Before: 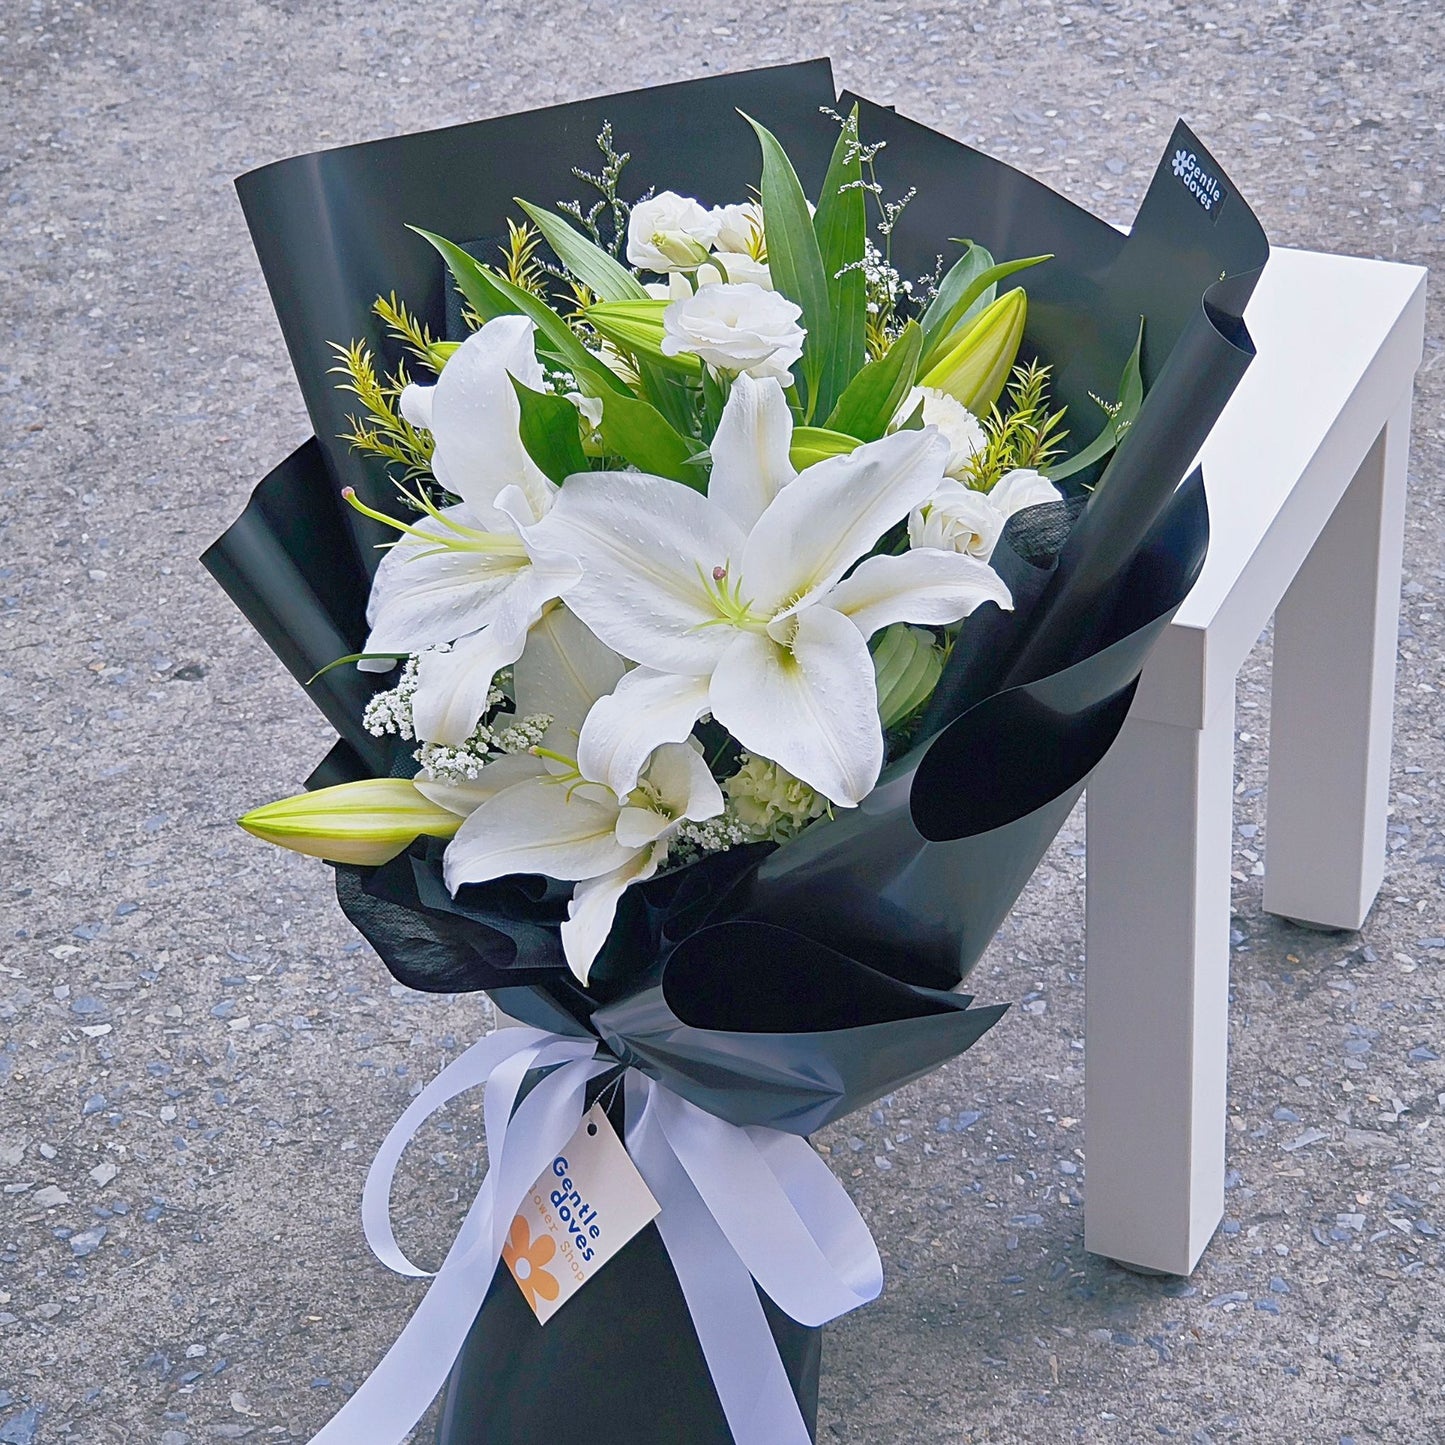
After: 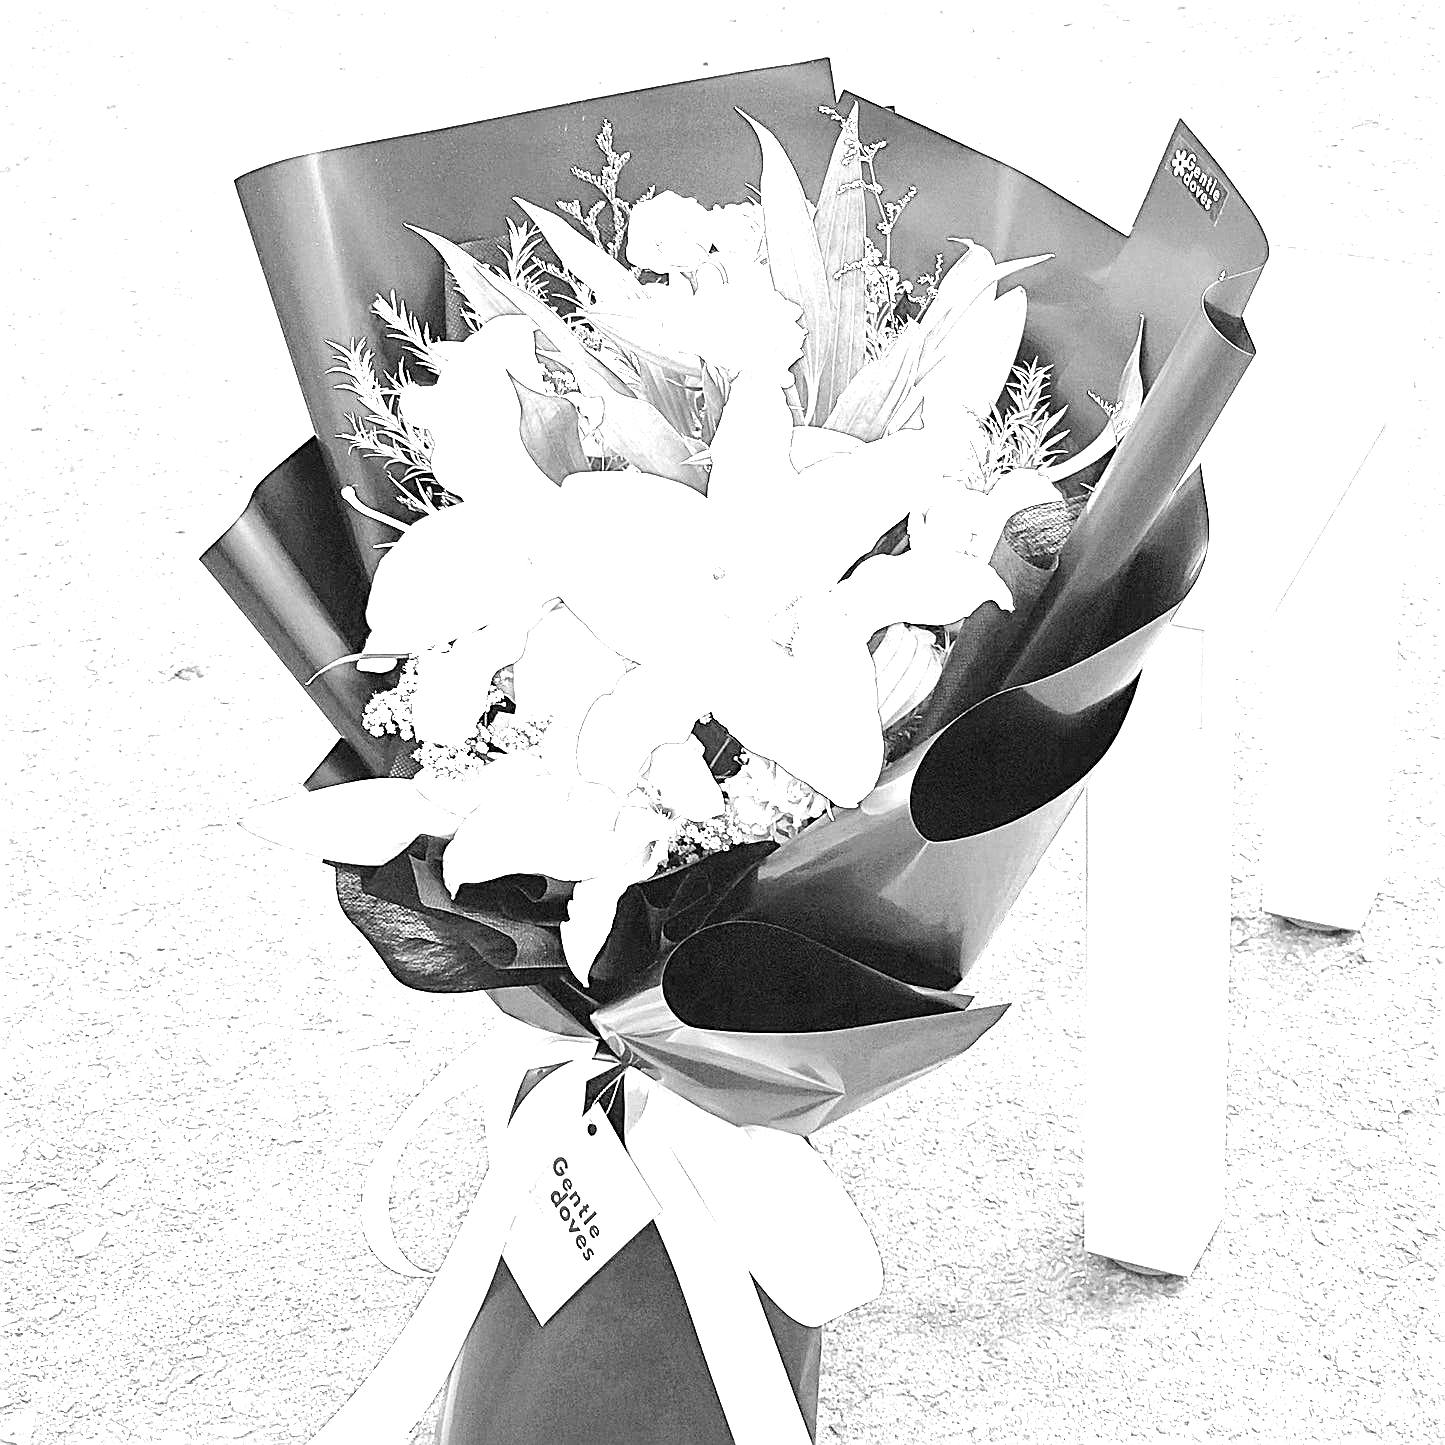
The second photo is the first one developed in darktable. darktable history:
levels: levels [0, 0.281, 0.562]
monochrome: a 32, b 64, size 2.3
sharpen: on, module defaults
exposure: exposure 0.669 EV, compensate highlight preservation false
